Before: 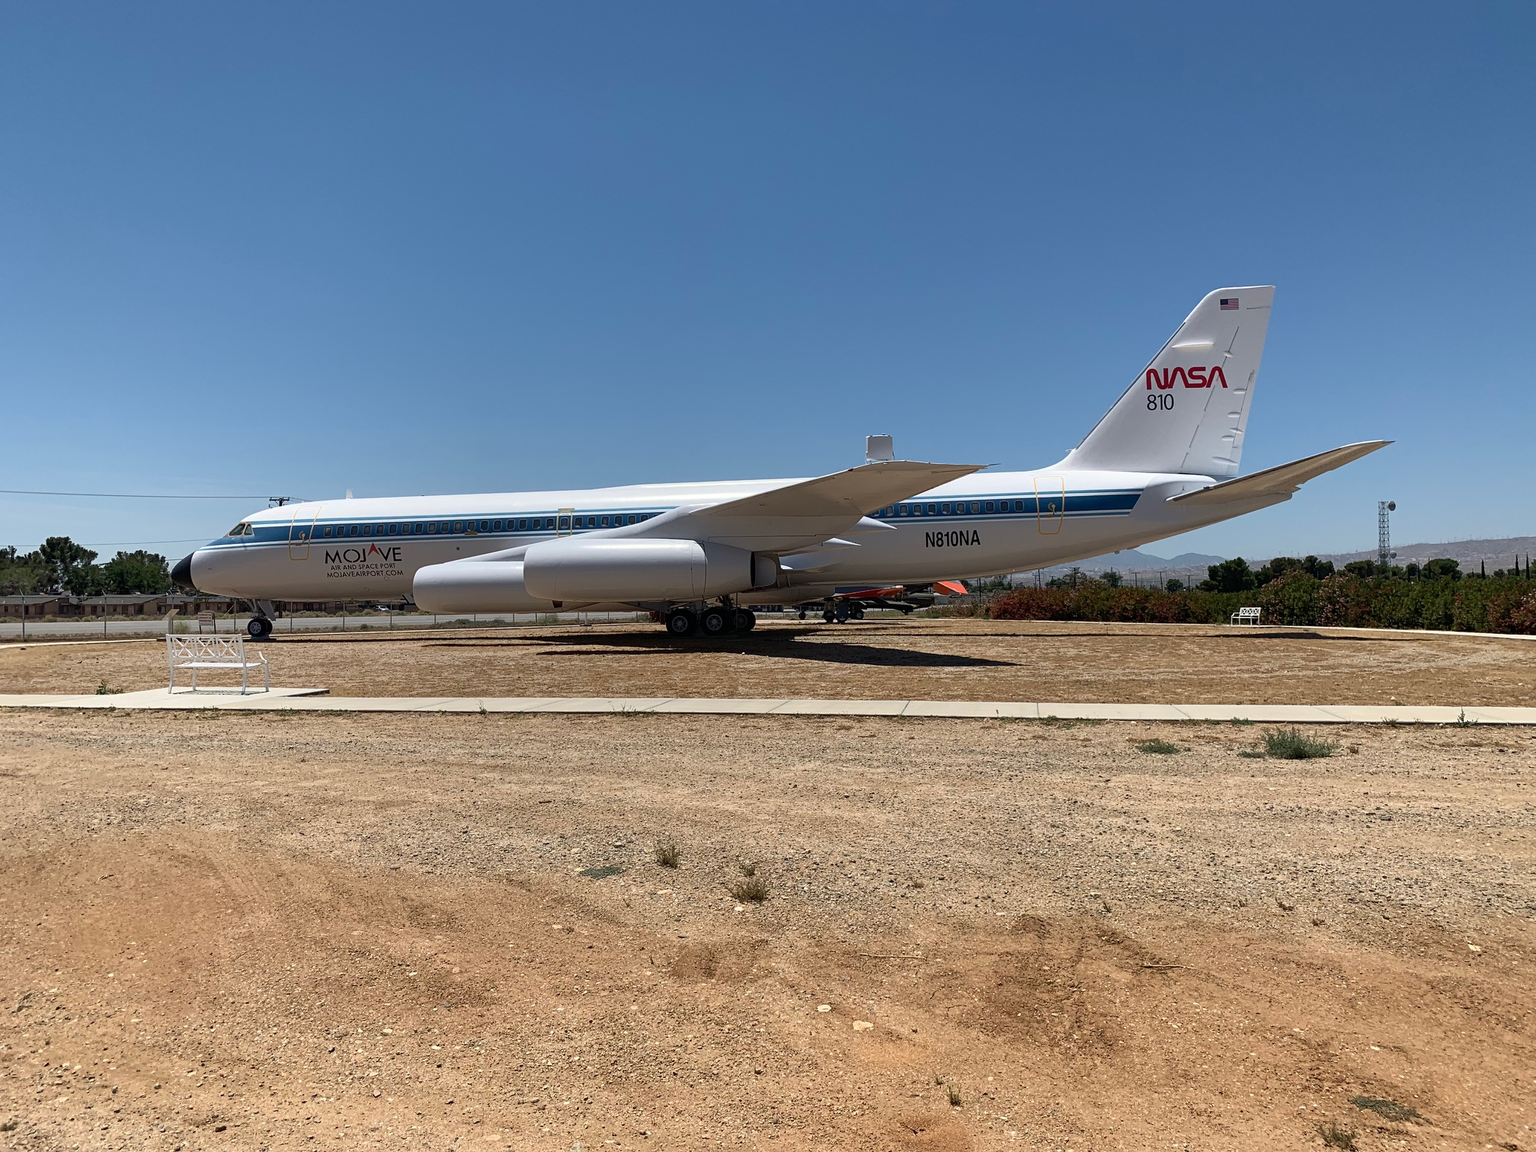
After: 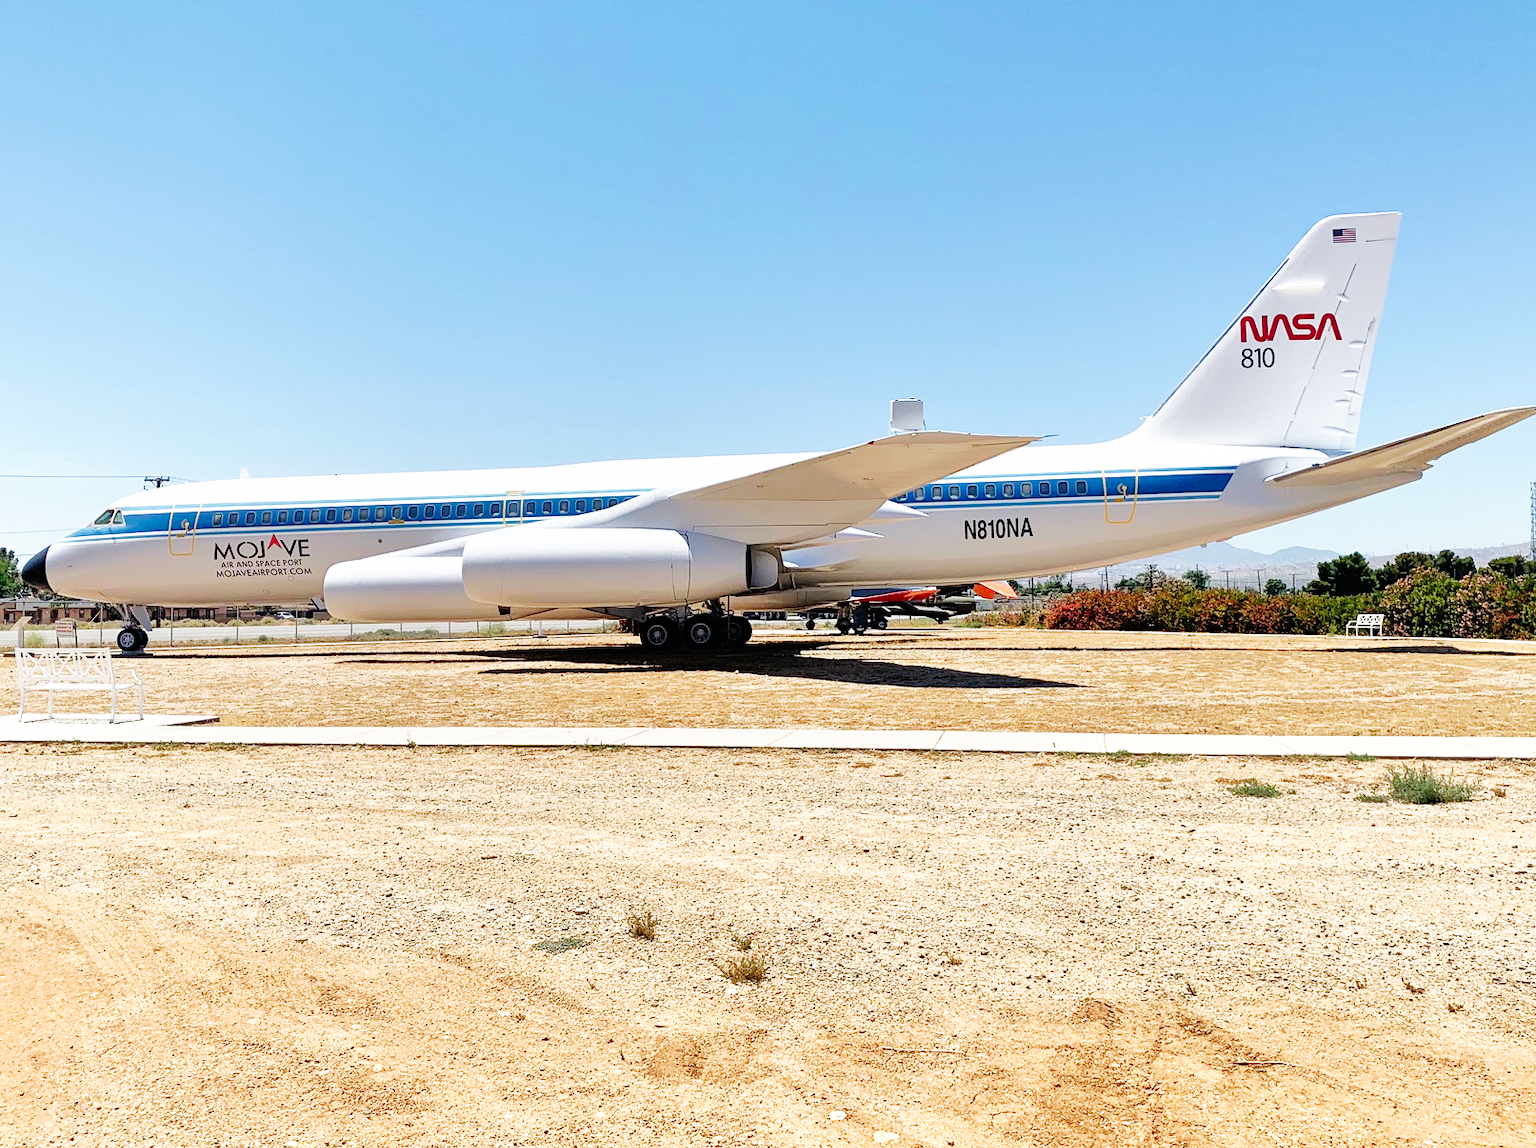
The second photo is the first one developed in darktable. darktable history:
crop and rotate: left 10.02%, top 10.074%, right 9.927%, bottom 10.126%
base curve: curves: ch0 [(0, 0) (0.007, 0.004) (0.027, 0.03) (0.046, 0.07) (0.207, 0.54) (0.442, 0.872) (0.673, 0.972) (1, 1)], preserve colors none
tone equalizer: -7 EV 0.161 EV, -6 EV 0.629 EV, -5 EV 1.14 EV, -4 EV 1.37 EV, -3 EV 1.16 EV, -2 EV 0.6 EV, -1 EV 0.151 EV
